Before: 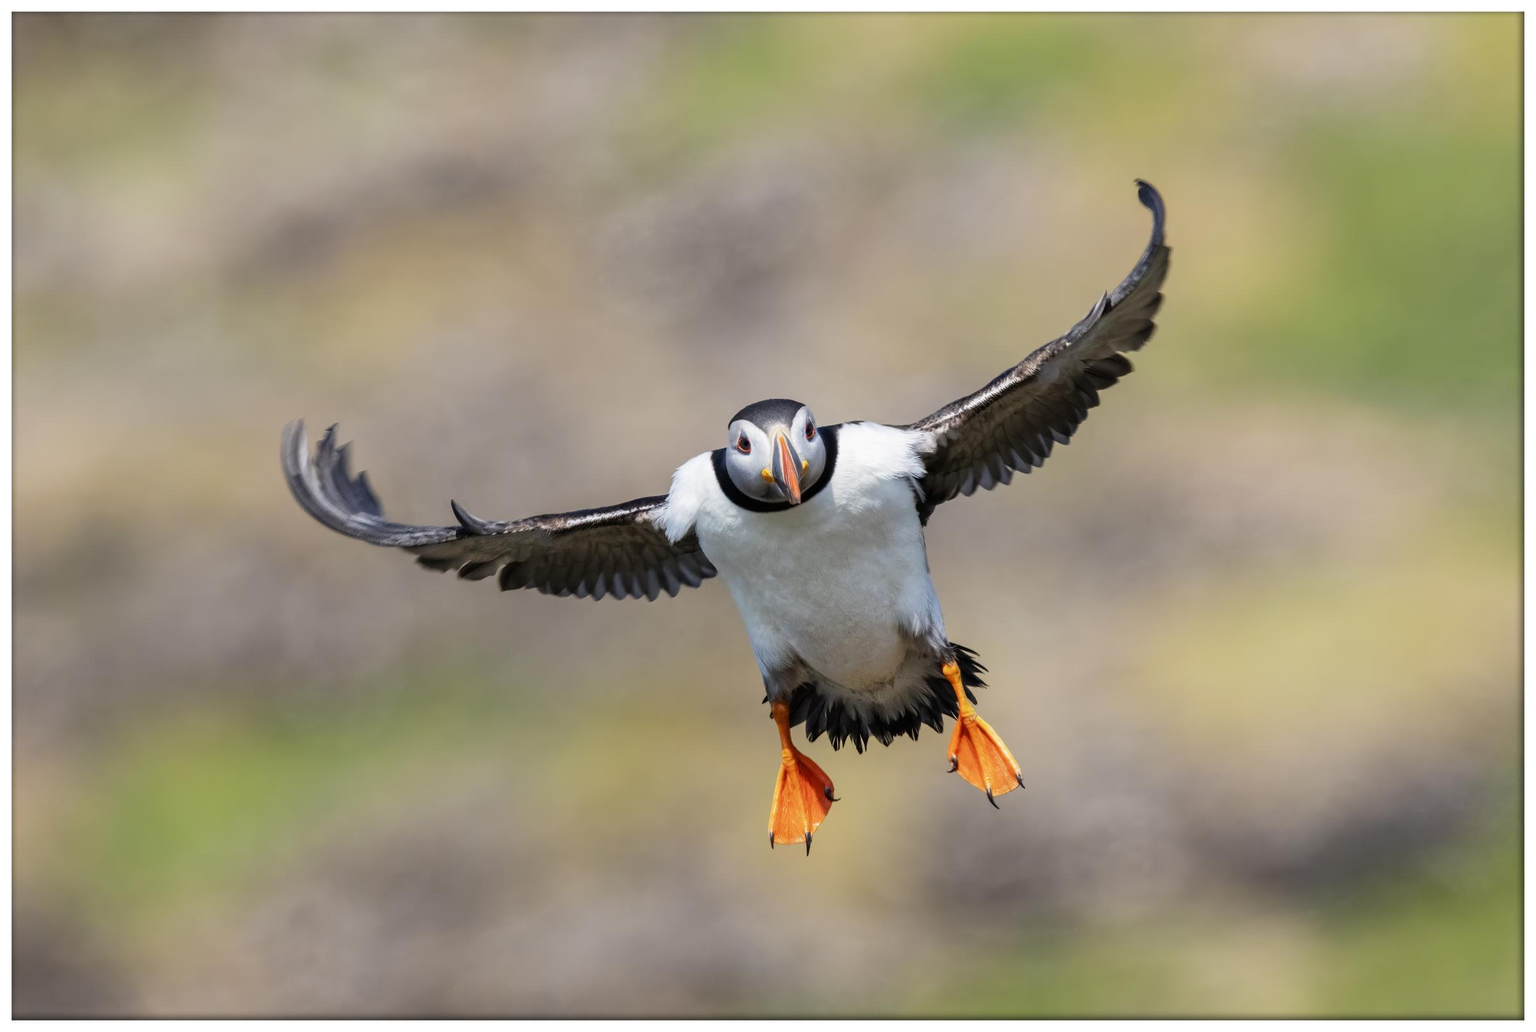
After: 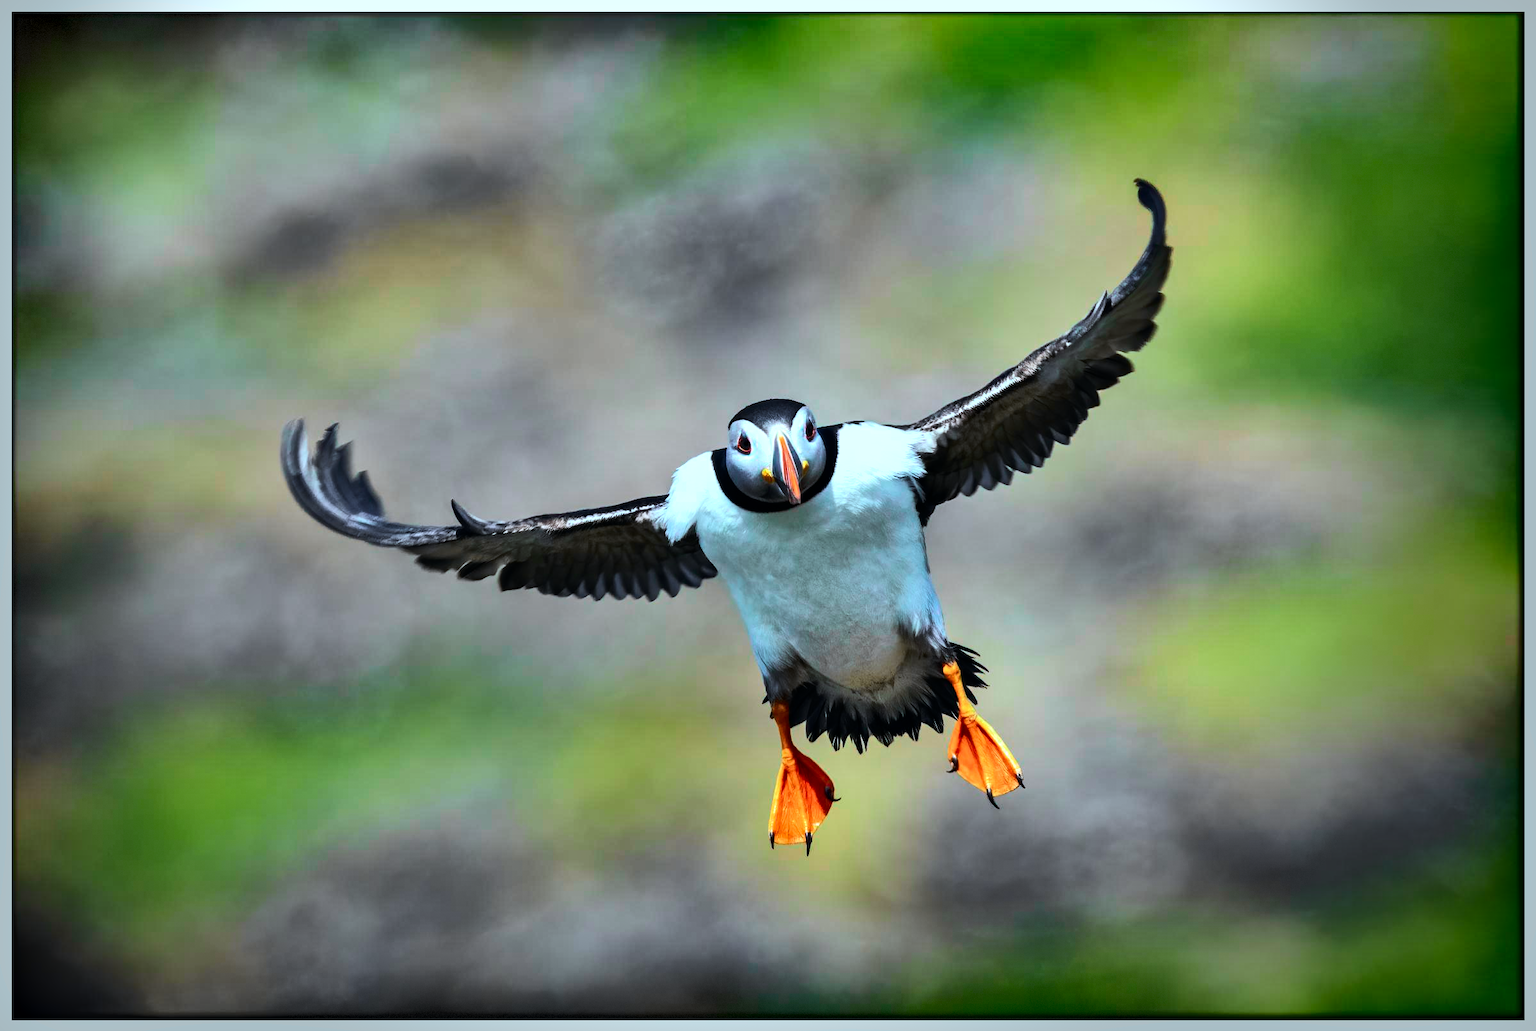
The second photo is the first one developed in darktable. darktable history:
shadows and highlights: shadows 80.73, white point adjustment -9.07, highlights -61.46, soften with gaussian
tone equalizer: -8 EV -1.08 EV, -7 EV -1.01 EV, -6 EV -0.867 EV, -5 EV -0.578 EV, -3 EV 0.578 EV, -2 EV 0.867 EV, -1 EV 1.01 EV, +0 EV 1.08 EV, edges refinement/feathering 500, mask exposure compensation -1.57 EV, preserve details no
vignetting: fall-off start 68.33%, fall-off radius 30%, saturation 0.042, center (-0.066, -0.311), width/height ratio 0.992, shape 0.85, dithering 8-bit output
tone curve: curves: ch0 [(0, 0) (0.051, 0.047) (0.102, 0.099) (0.228, 0.262) (0.446, 0.527) (0.695, 0.778) (0.908, 0.946) (1, 1)]; ch1 [(0, 0) (0.339, 0.298) (0.402, 0.363) (0.453, 0.413) (0.485, 0.469) (0.494, 0.493) (0.504, 0.501) (0.525, 0.533) (0.563, 0.591) (0.597, 0.631) (1, 1)]; ch2 [(0, 0) (0.48, 0.48) (0.504, 0.5) (0.539, 0.554) (0.59, 0.628) (0.642, 0.682) (0.824, 0.815) (1, 1)], color space Lab, independent channels, preserve colors none
color calibration: illuminant F (fluorescent), F source F9 (Cool White Deluxe 4150 K) – high CRI, x 0.374, y 0.373, temperature 4158.34 K
